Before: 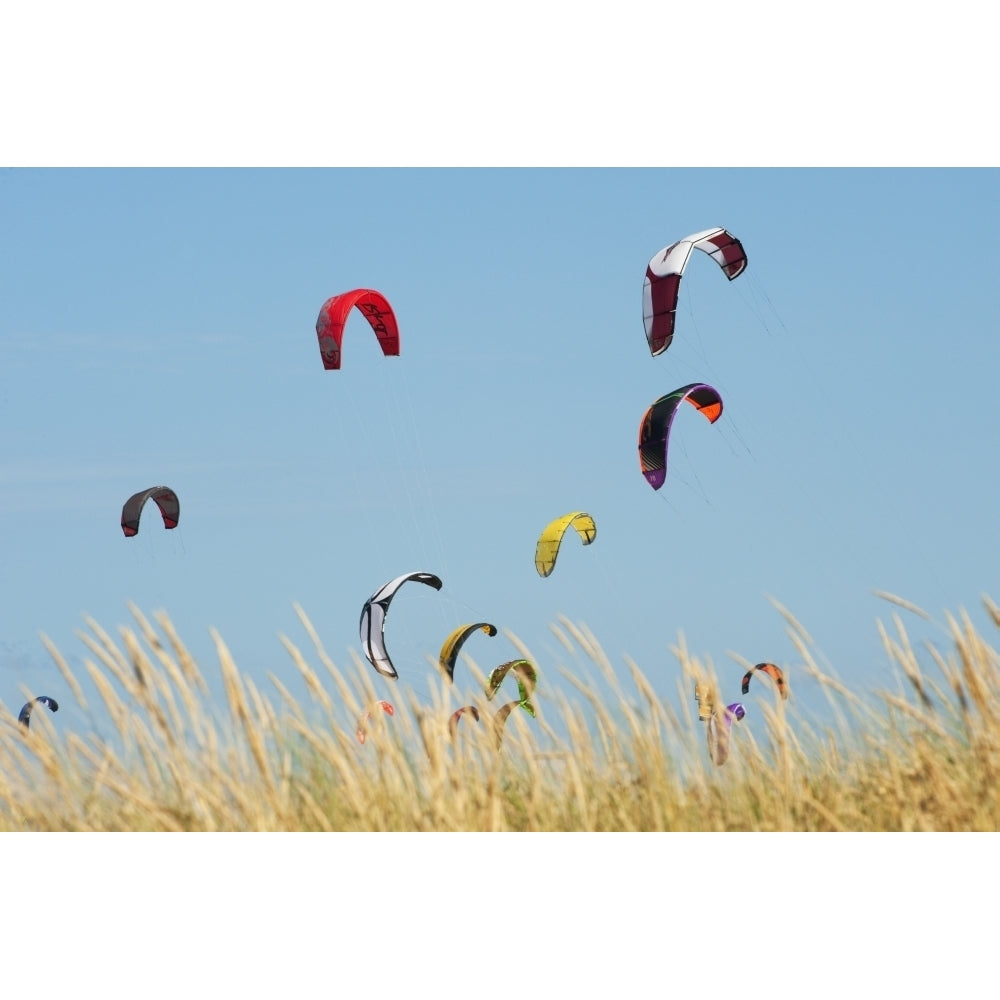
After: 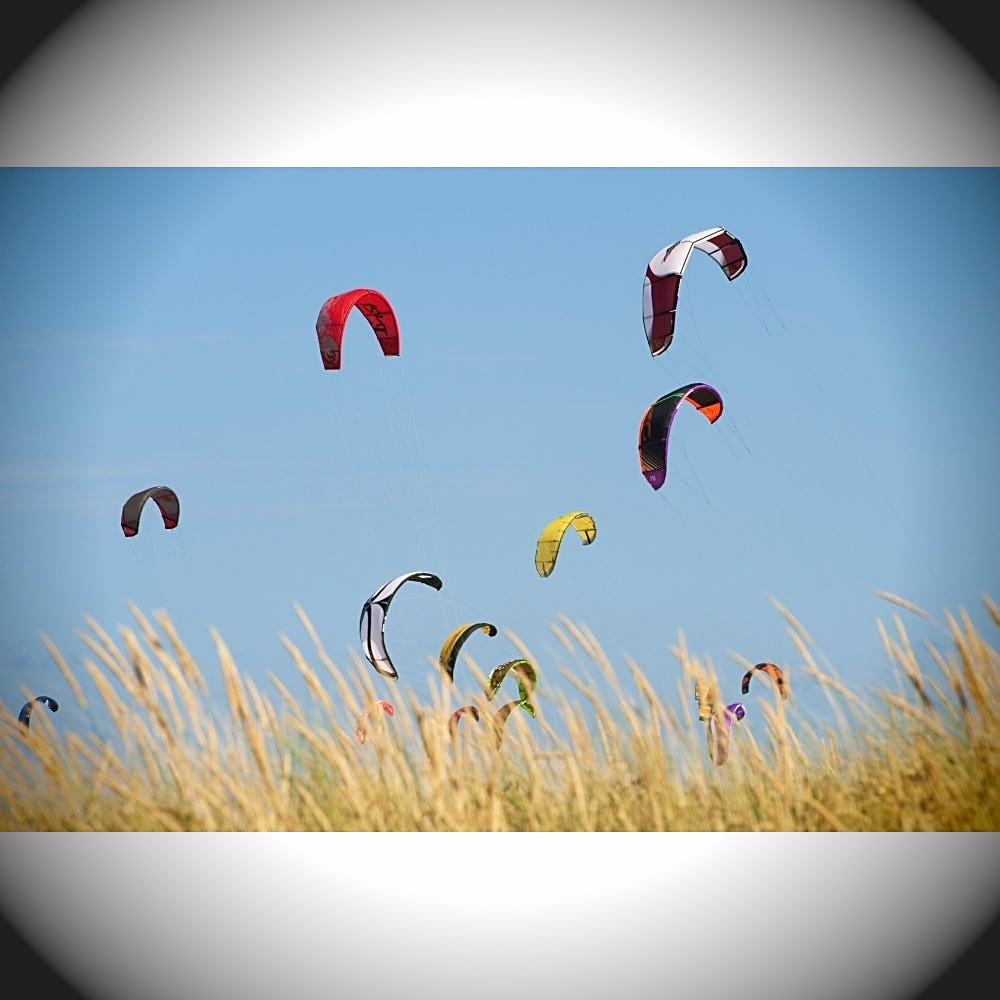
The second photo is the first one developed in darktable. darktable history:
velvia: on, module defaults
vignetting: brightness -0.986, saturation 0.496
sharpen: on, module defaults
color correction: highlights a* 3.01, highlights b* -1.13, shadows a* -0.073, shadows b* 2.45, saturation 0.984
